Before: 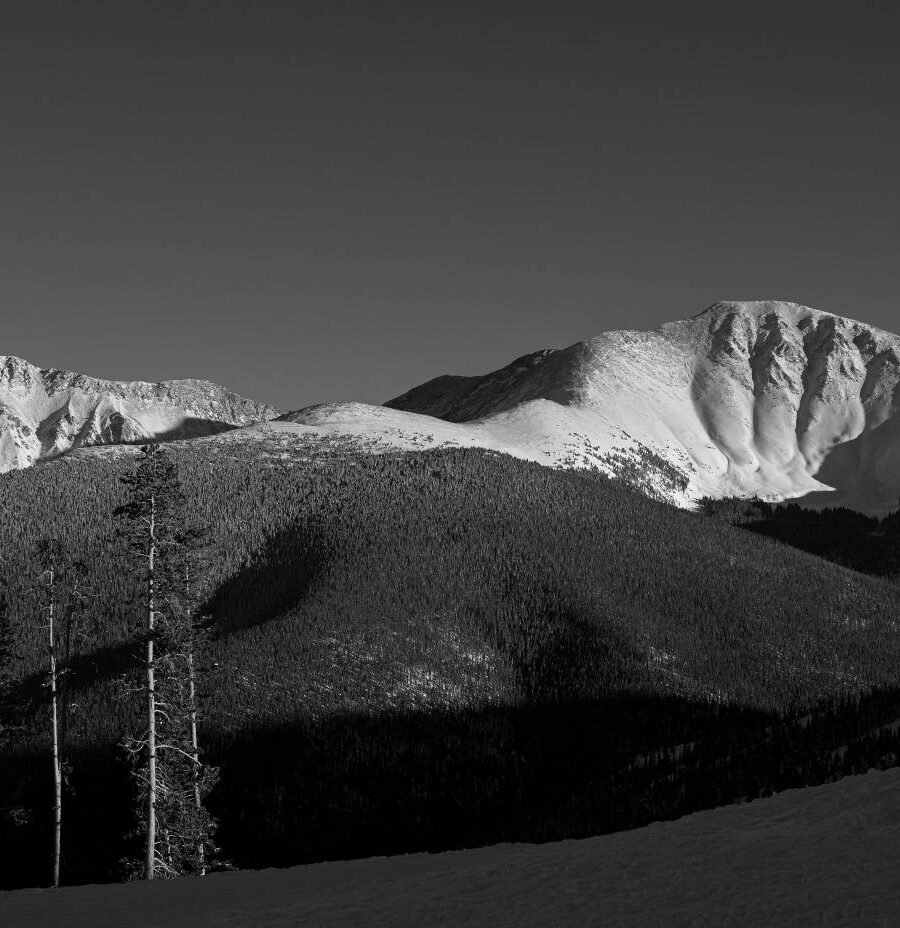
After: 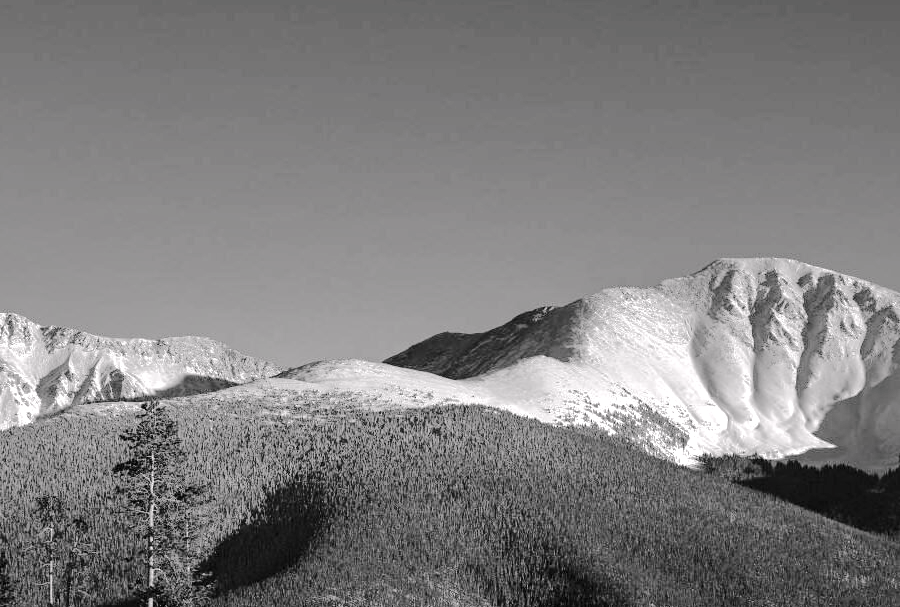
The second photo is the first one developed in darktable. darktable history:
shadows and highlights: shadows 40.27, highlights -59.69
tone equalizer: -7 EV 0.151 EV, -6 EV 0.602 EV, -5 EV 1.18 EV, -4 EV 1.33 EV, -3 EV 1.13 EV, -2 EV 0.6 EV, -1 EV 0.153 EV, edges refinement/feathering 500, mask exposure compensation -1.57 EV, preserve details no
exposure: exposure 0.51 EV, compensate exposure bias true, compensate highlight preservation false
crop and rotate: top 4.726%, bottom 29.773%
color balance rgb: highlights gain › chroma 0.299%, highlights gain › hue 331.14°, linear chroma grading › global chroma 8.924%, perceptual saturation grading › global saturation 13.914%, perceptual saturation grading › highlights -25.692%, perceptual saturation grading › shadows 29.996%, global vibrance 20%
